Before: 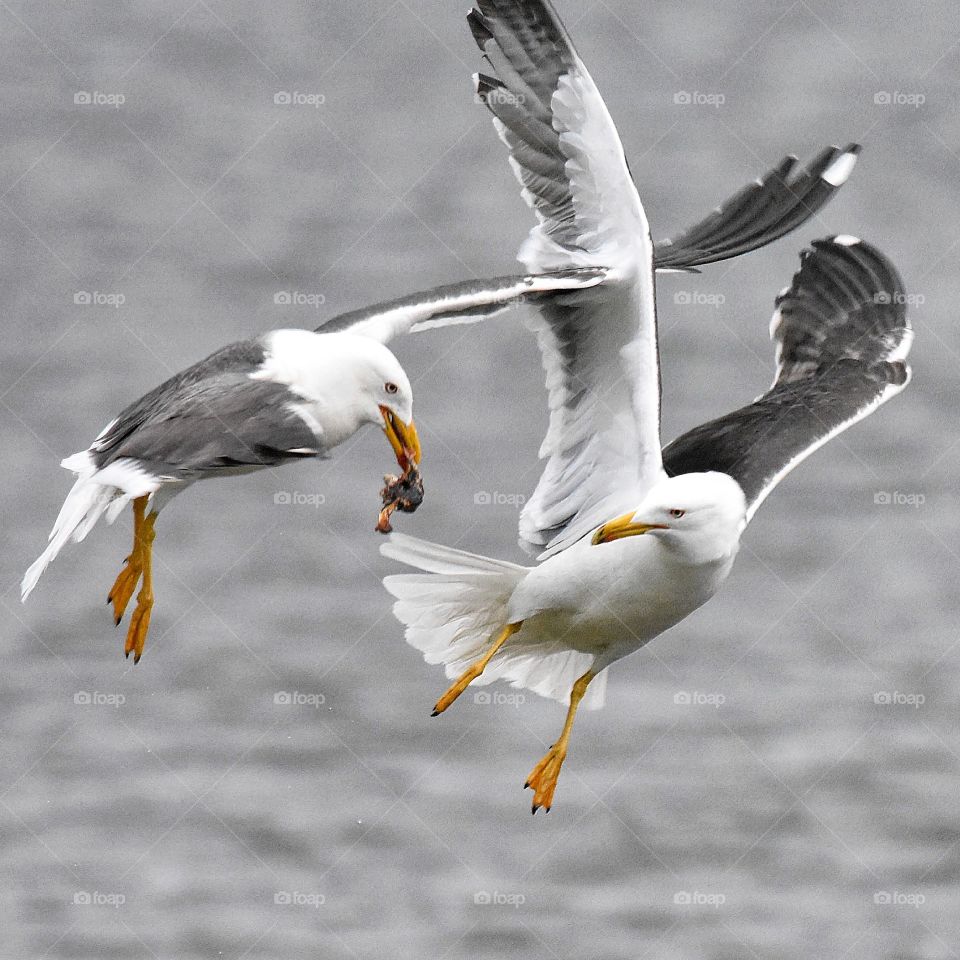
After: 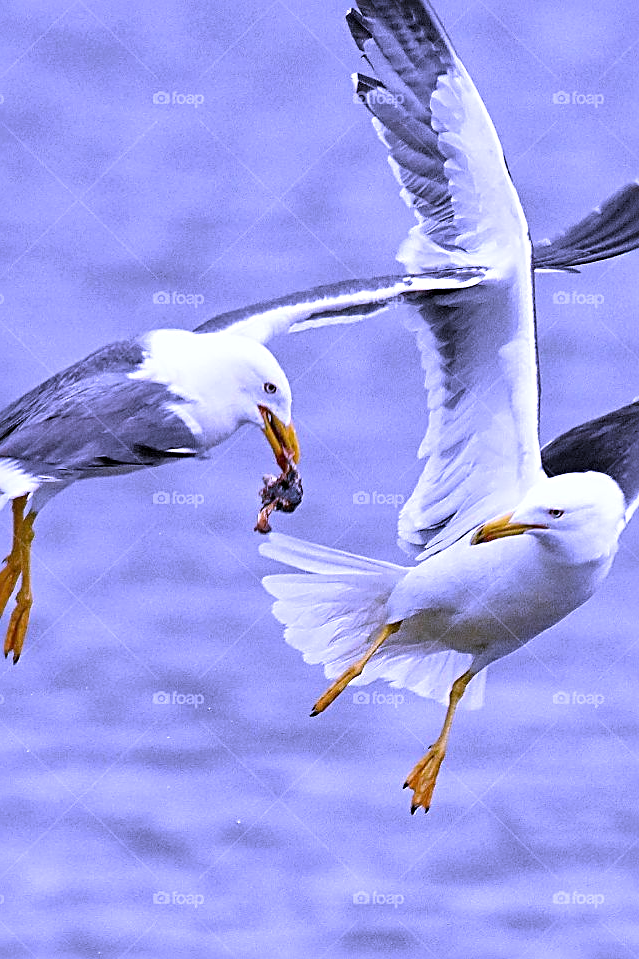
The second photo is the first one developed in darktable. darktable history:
tone equalizer: on, module defaults
crop and rotate: left 12.673%, right 20.66%
sharpen: radius 3.119
white balance: red 0.98, blue 1.61
